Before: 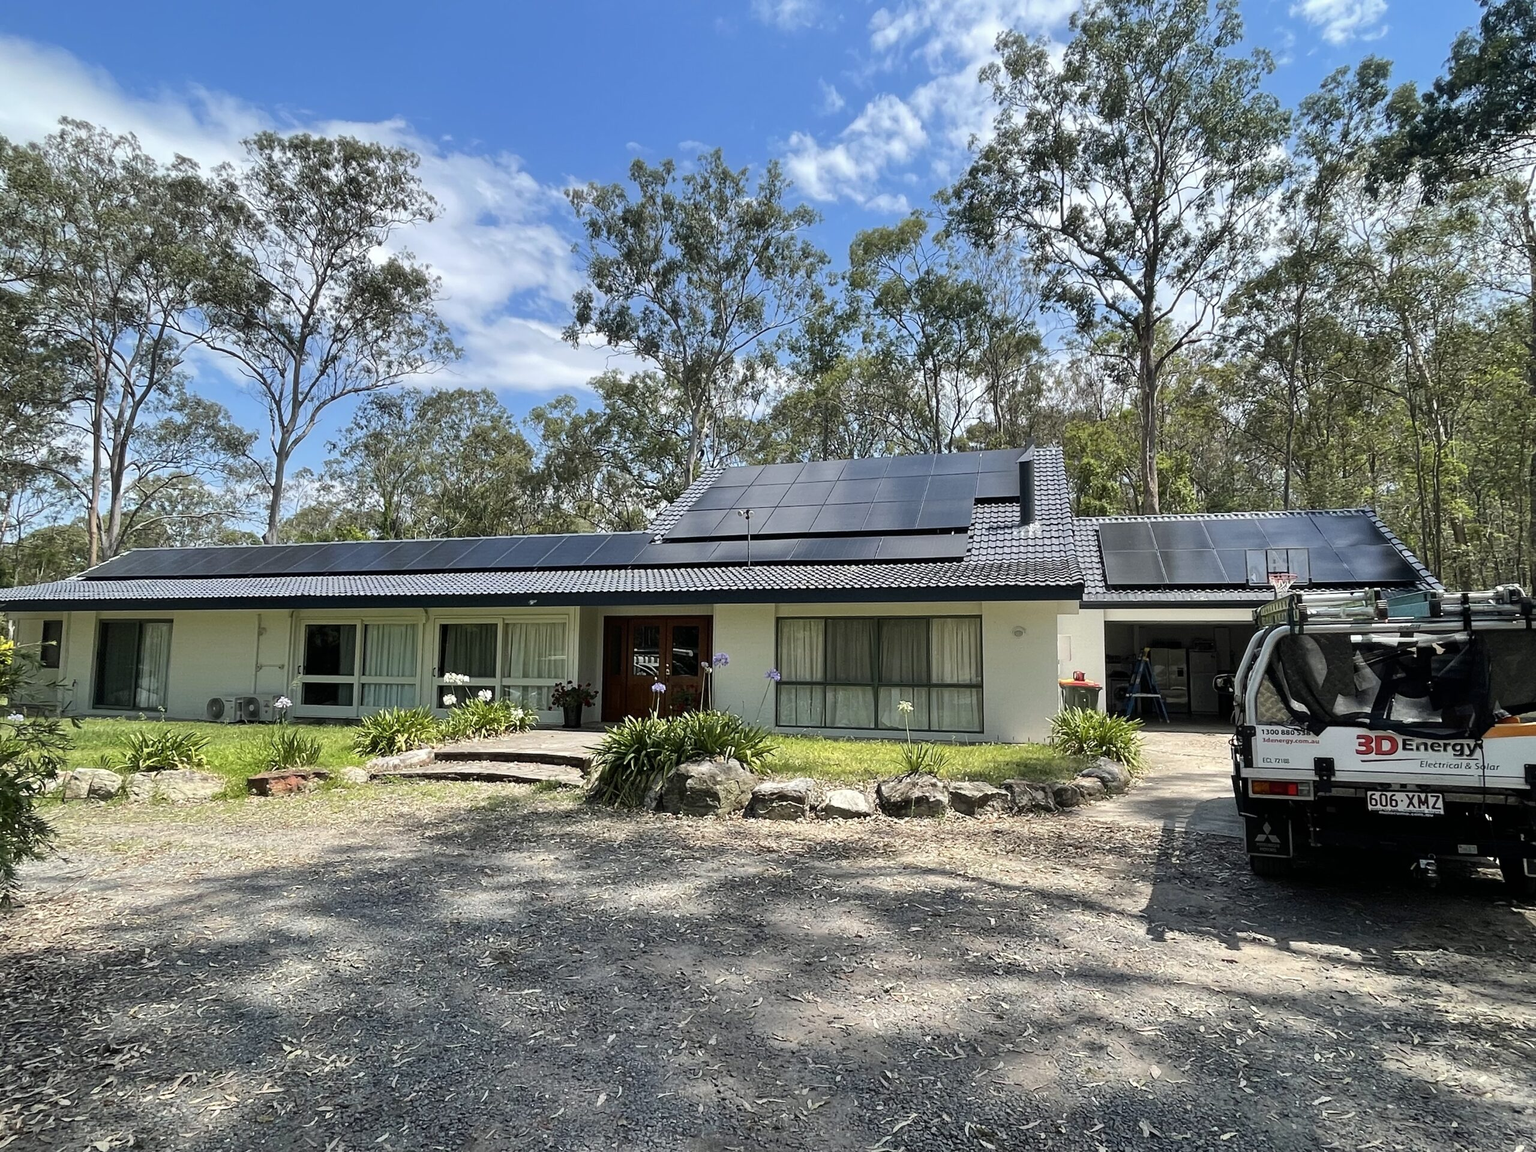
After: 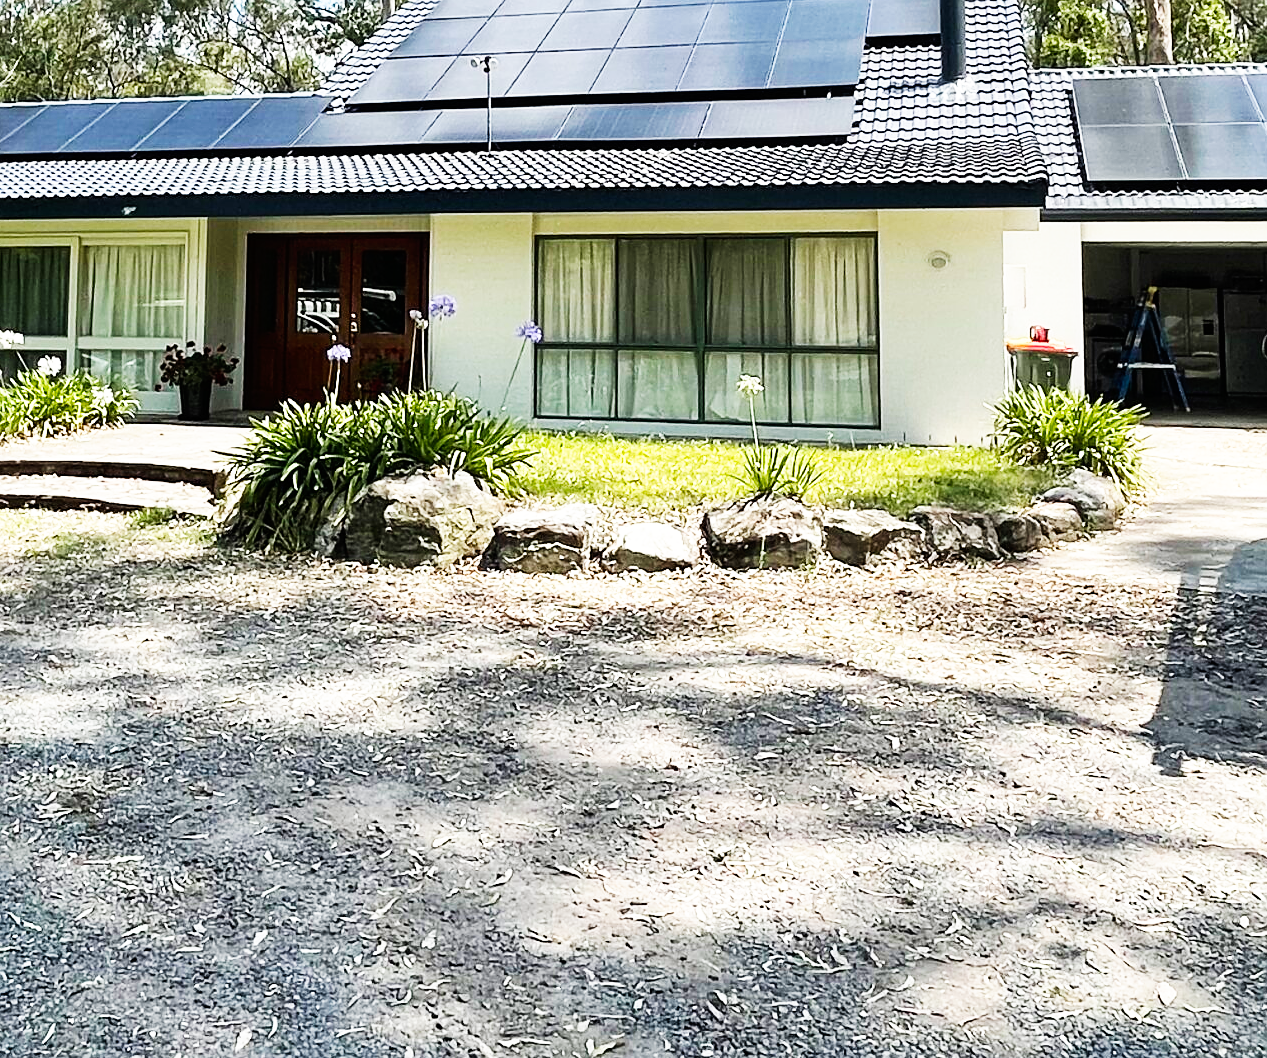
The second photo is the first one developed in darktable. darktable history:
sharpen: radius 1.582, amount 0.363, threshold 1.317
crop: left 29.685%, top 41.35%, right 20.82%, bottom 3.5%
base curve: curves: ch0 [(0, 0) (0.007, 0.004) (0.027, 0.03) (0.046, 0.07) (0.207, 0.54) (0.442, 0.872) (0.673, 0.972) (1, 1)], preserve colors none
